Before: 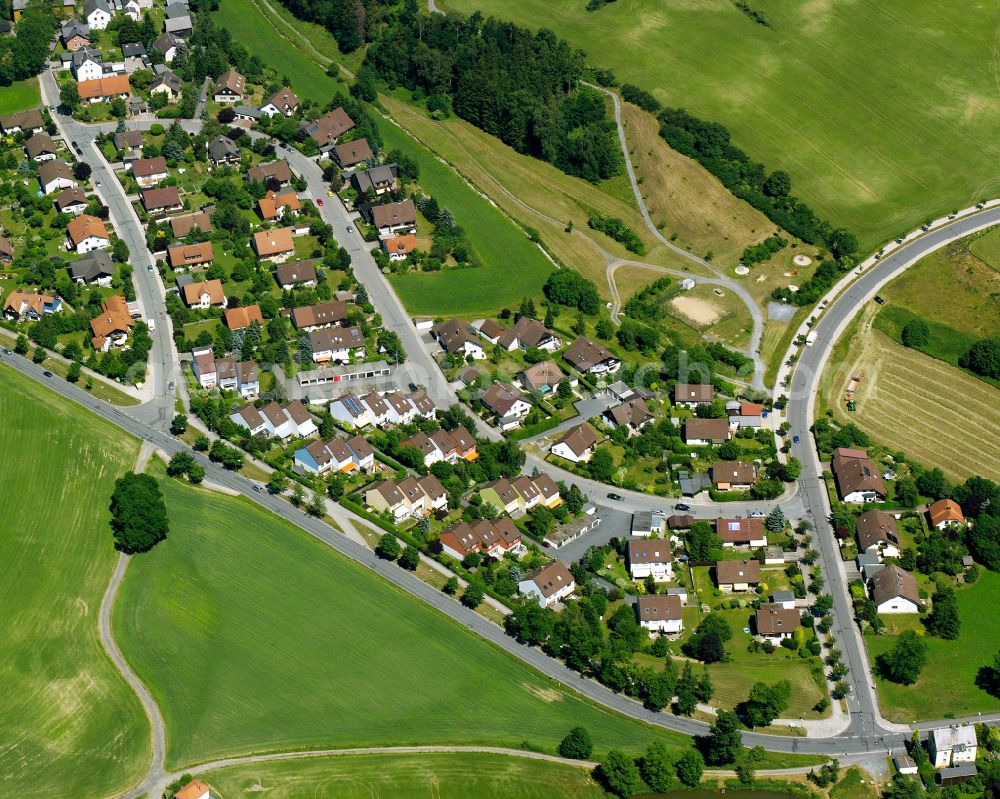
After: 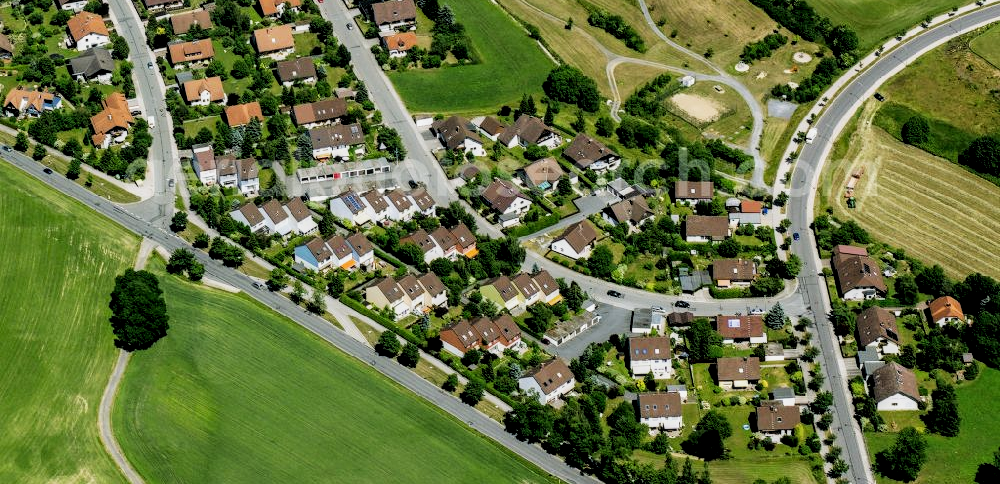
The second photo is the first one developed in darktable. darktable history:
local contrast: detail 142%
filmic rgb: black relative exposure -5.14 EV, white relative exposure 3.99 EV, hardness 2.91, contrast 1.202, highlights saturation mix -28.92%
crop and rotate: top 25.448%, bottom 13.936%
